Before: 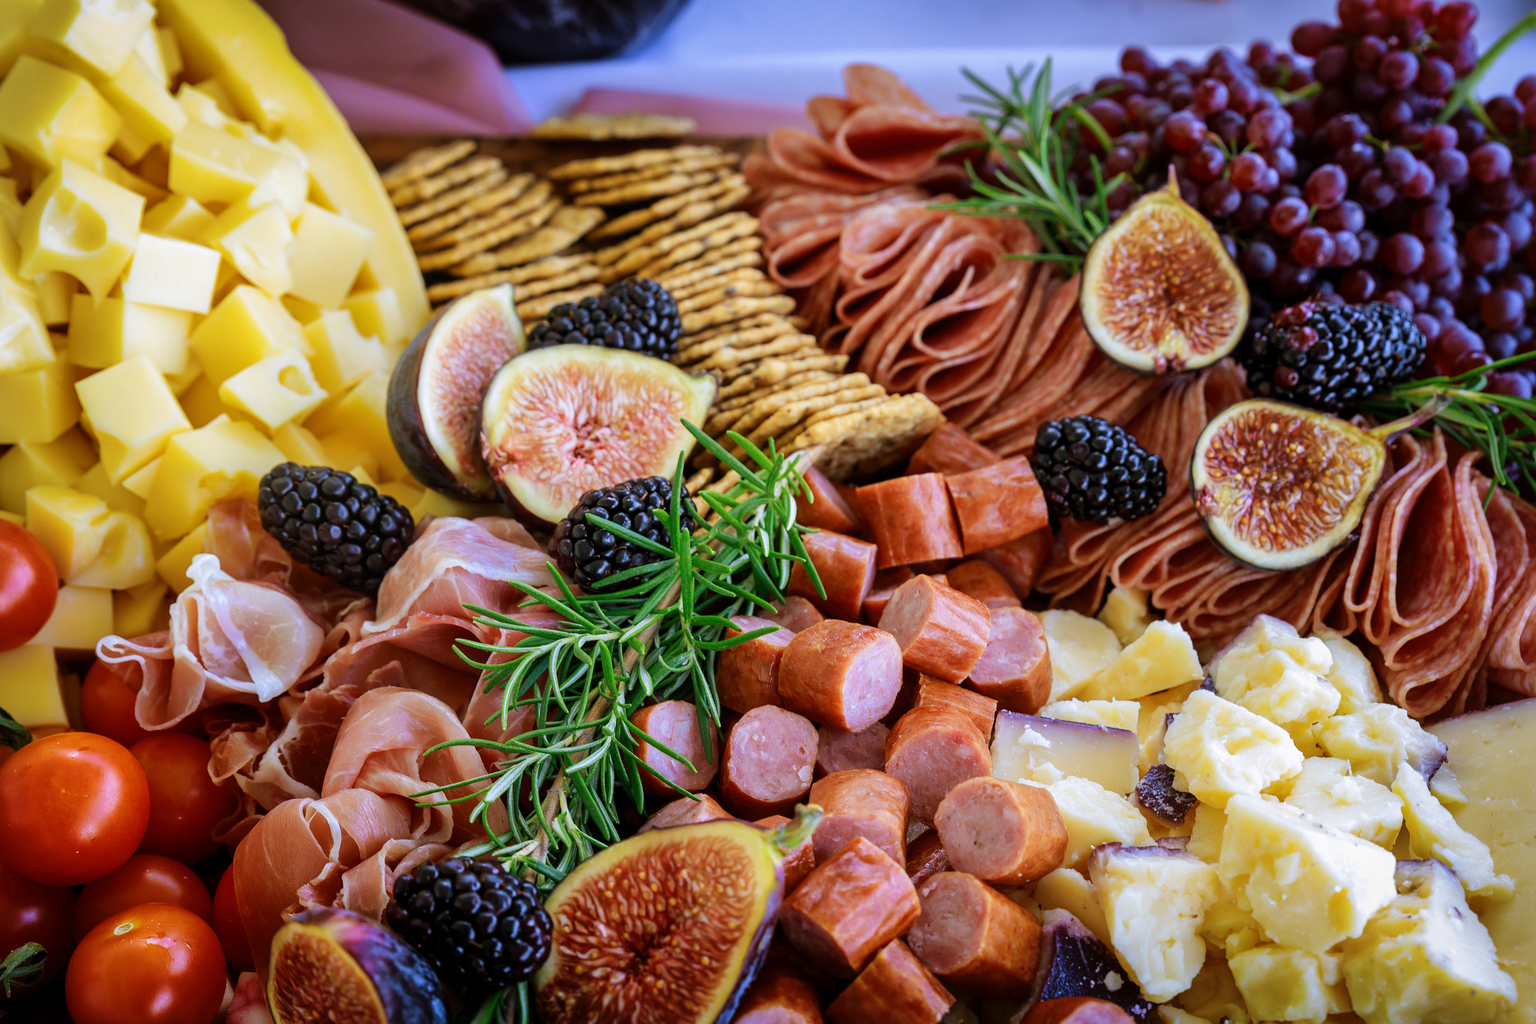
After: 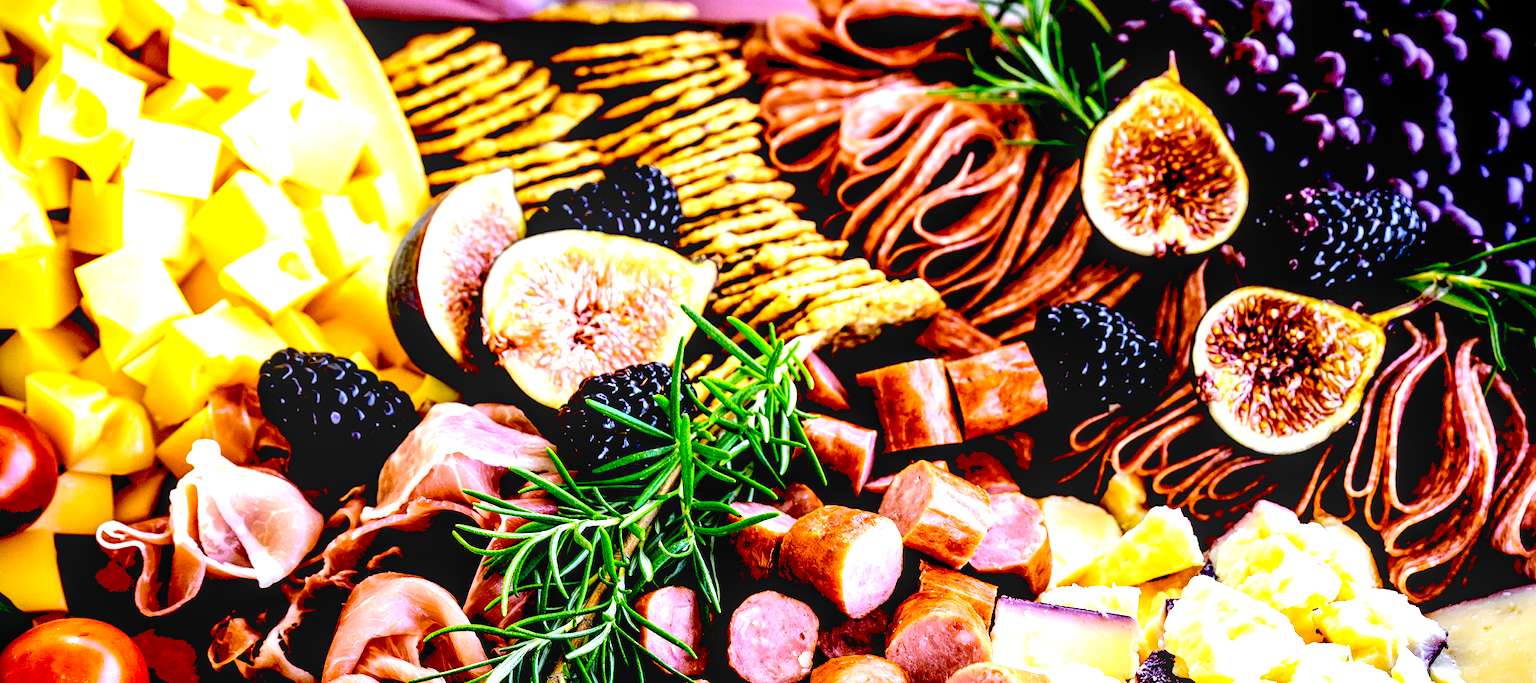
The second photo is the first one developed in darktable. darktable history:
local contrast: detail 130%
crop: top 11.181%, bottom 22.104%
levels: levels [0, 0.352, 0.703]
tone curve: curves: ch0 [(0.003, 0) (0.066, 0.017) (0.163, 0.09) (0.264, 0.238) (0.395, 0.421) (0.517, 0.575) (0.633, 0.687) (0.791, 0.814) (1, 1)]; ch1 [(0, 0) (0.149, 0.17) (0.327, 0.339) (0.39, 0.403) (0.456, 0.463) (0.501, 0.502) (0.512, 0.507) (0.53, 0.533) (0.575, 0.592) (0.671, 0.655) (0.729, 0.679) (1, 1)]; ch2 [(0, 0) (0.337, 0.382) (0.464, 0.47) (0.501, 0.502) (0.527, 0.532) (0.563, 0.555) (0.615, 0.61) (0.663, 0.68) (1, 1)], color space Lab, independent channels, preserve colors none
exposure: black level correction 0.055, exposure -0.032 EV, compensate highlight preservation false
